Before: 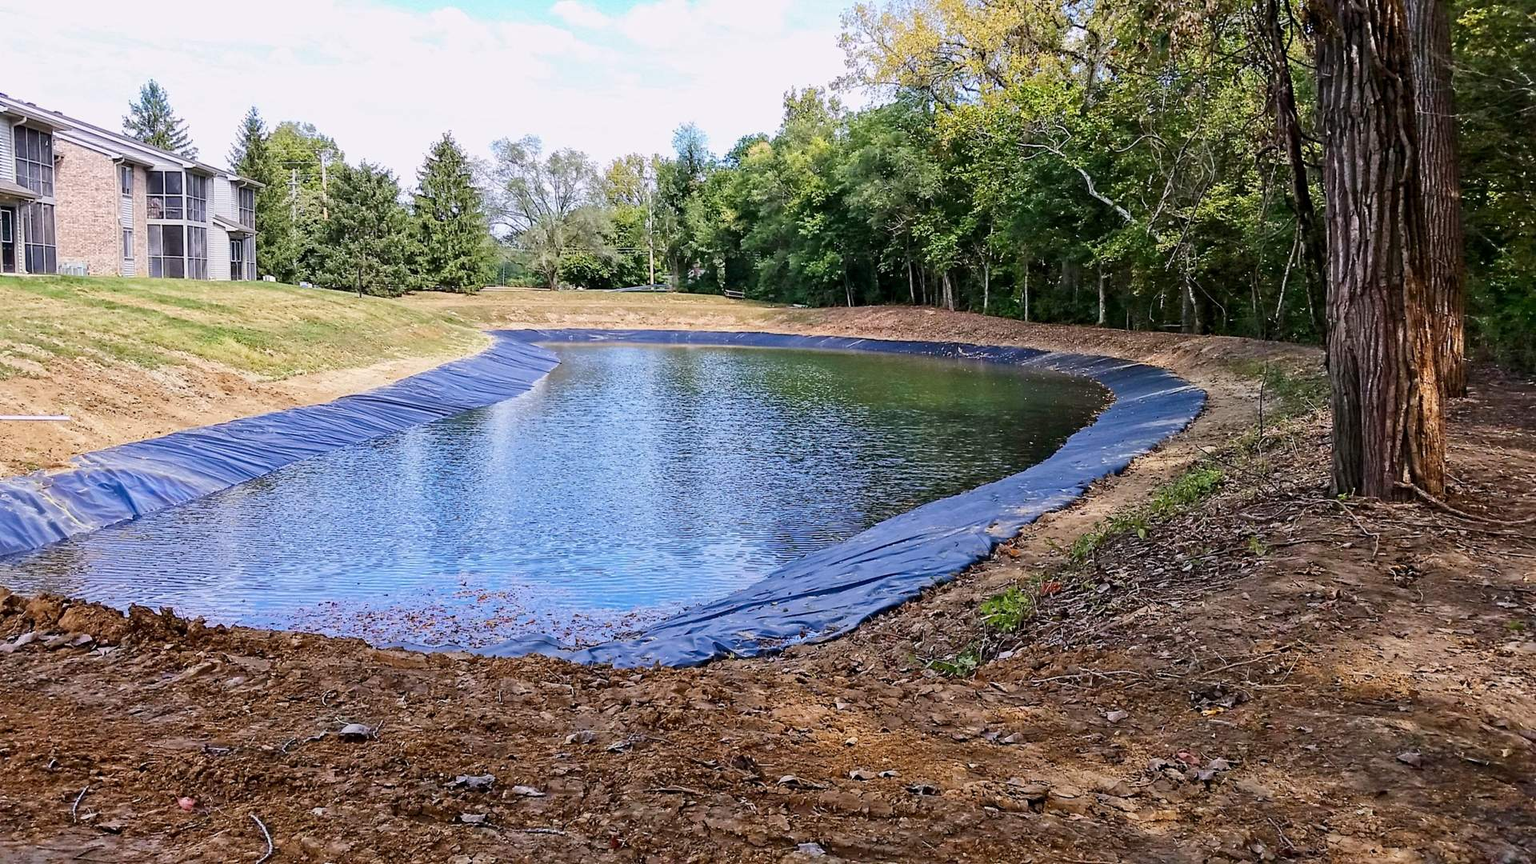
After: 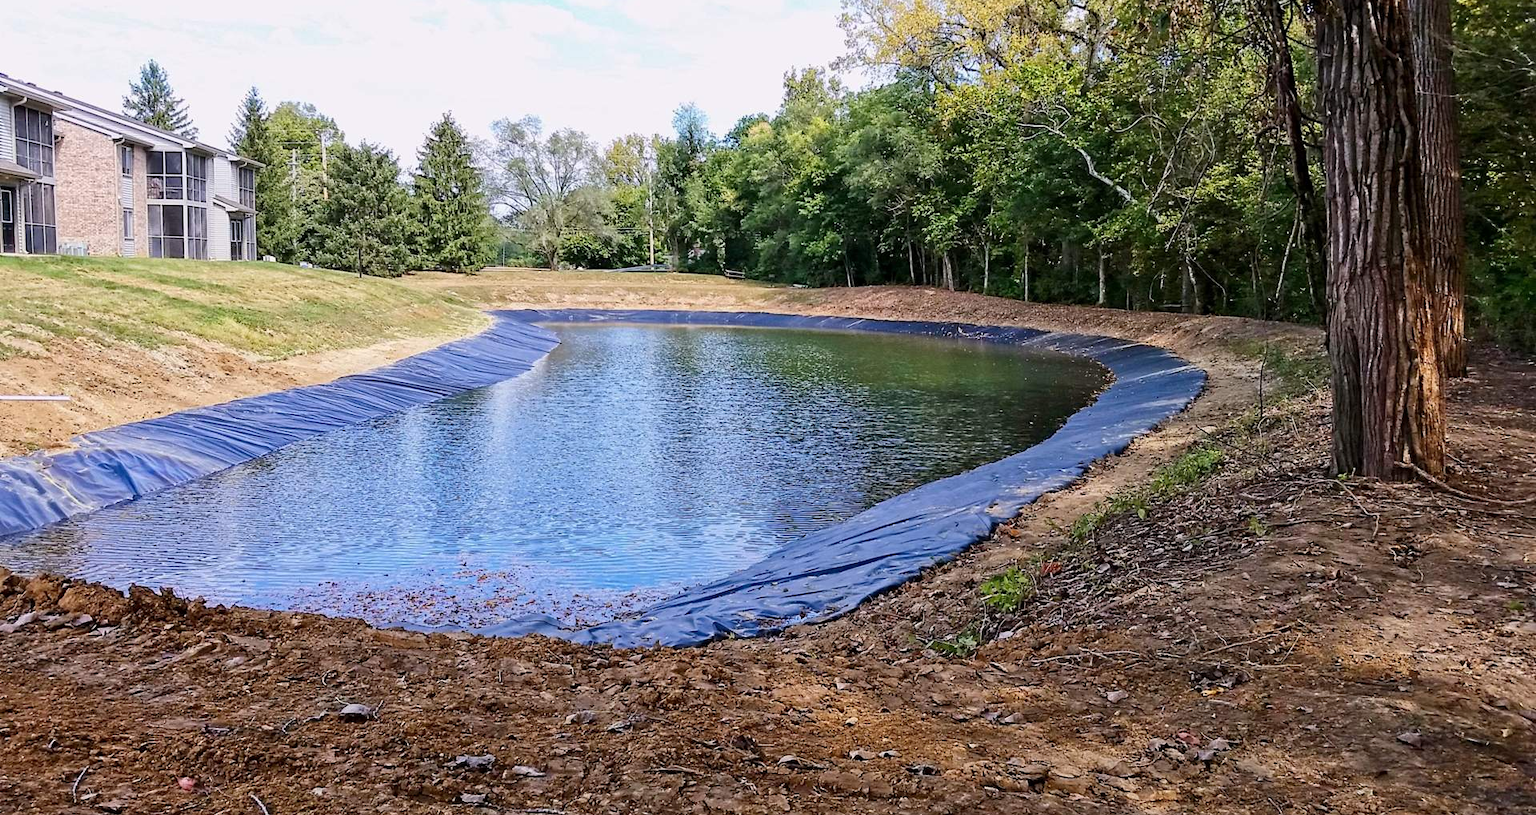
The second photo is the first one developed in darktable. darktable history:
crop and rotate: top 2.378%, bottom 3.215%
